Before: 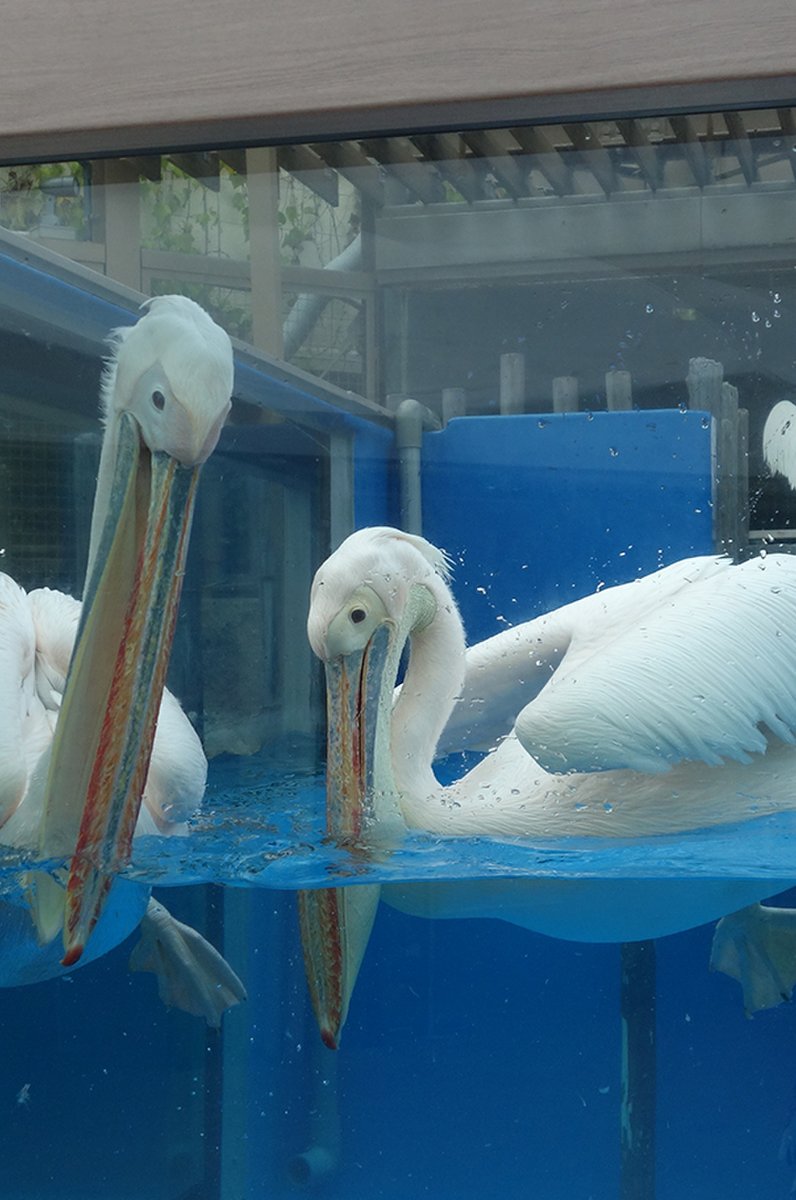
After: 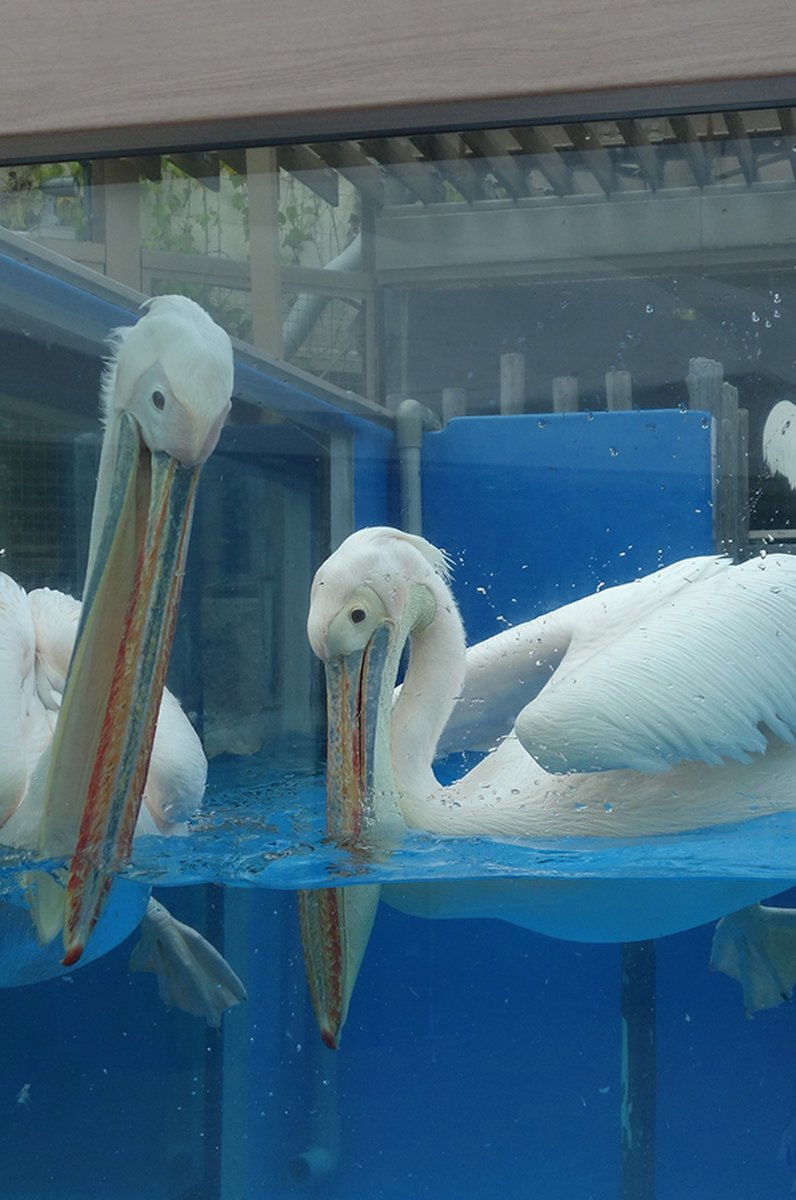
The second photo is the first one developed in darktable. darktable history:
shadows and highlights: shadows 29.89
